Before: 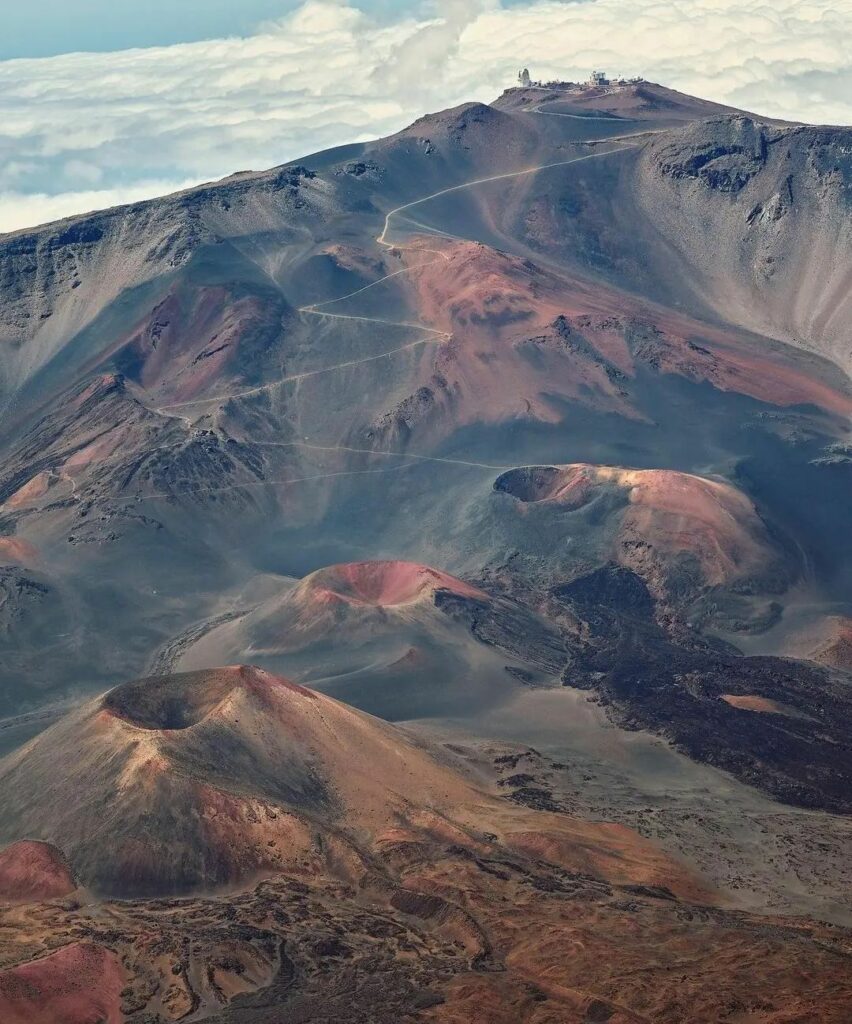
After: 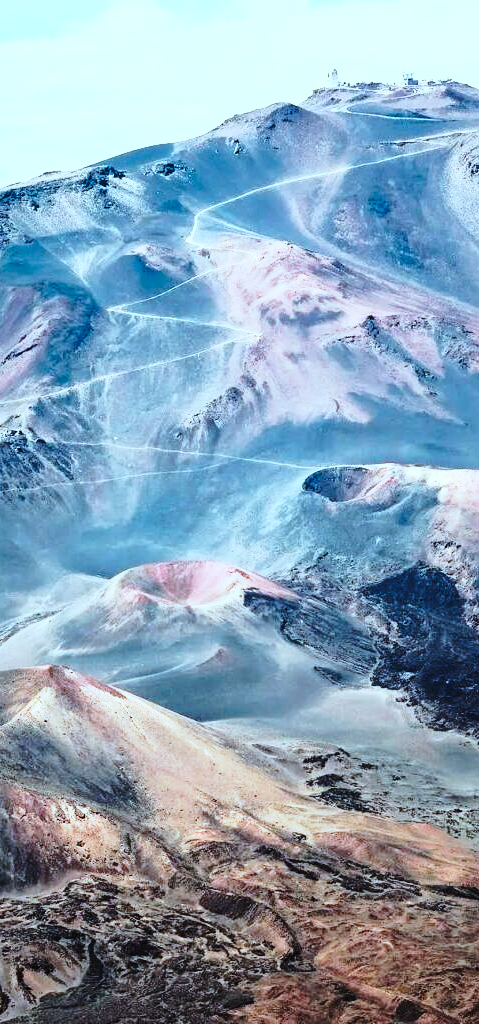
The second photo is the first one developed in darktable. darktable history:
crop and rotate: left 22.516%, right 21.234%
shadows and highlights: shadows 30
color correction: highlights a* -10.04, highlights b* -10.37
white balance: red 0.984, blue 1.059
base curve: curves: ch0 [(0, 0) (0.028, 0.03) (0.121, 0.232) (0.46, 0.748) (0.859, 0.968) (1, 1)], preserve colors none
rgb curve: curves: ch0 [(0, 0) (0.21, 0.15) (0.24, 0.21) (0.5, 0.75) (0.75, 0.96) (0.89, 0.99) (1, 1)]; ch1 [(0, 0.02) (0.21, 0.13) (0.25, 0.2) (0.5, 0.67) (0.75, 0.9) (0.89, 0.97) (1, 1)]; ch2 [(0, 0.02) (0.21, 0.13) (0.25, 0.2) (0.5, 0.67) (0.75, 0.9) (0.89, 0.97) (1, 1)], compensate middle gray true
